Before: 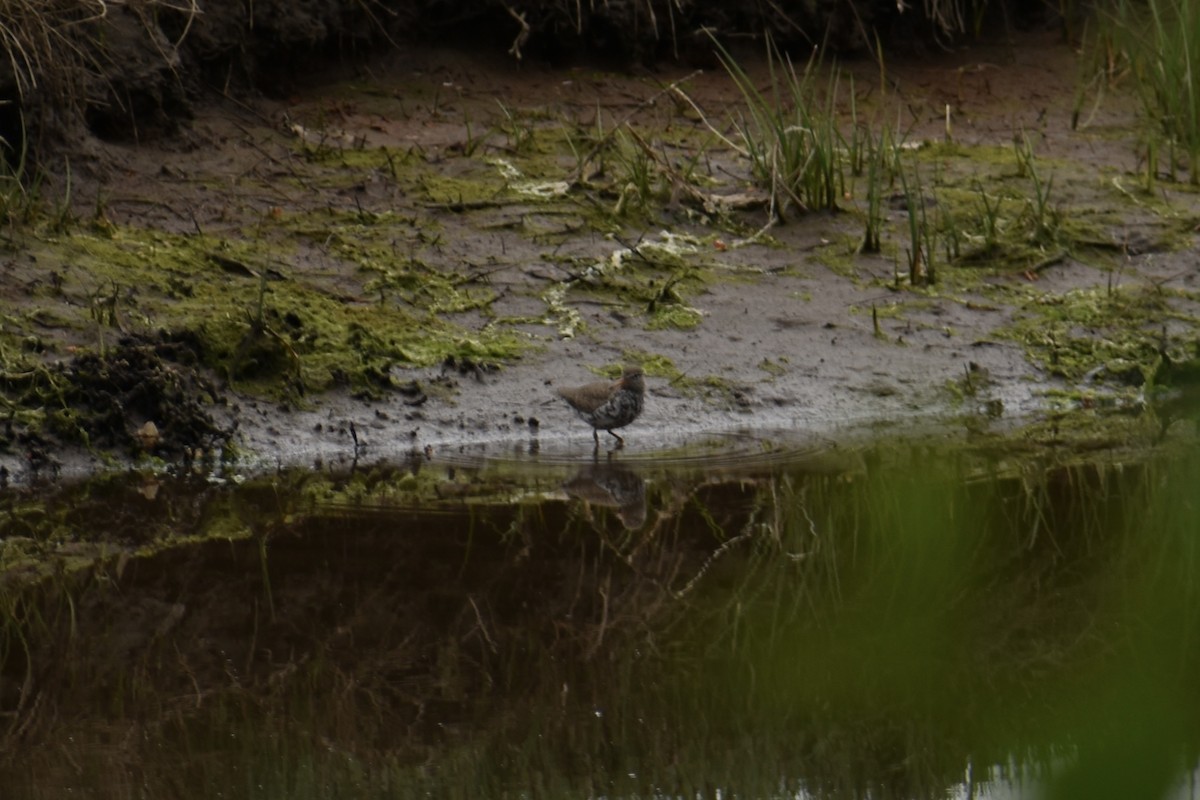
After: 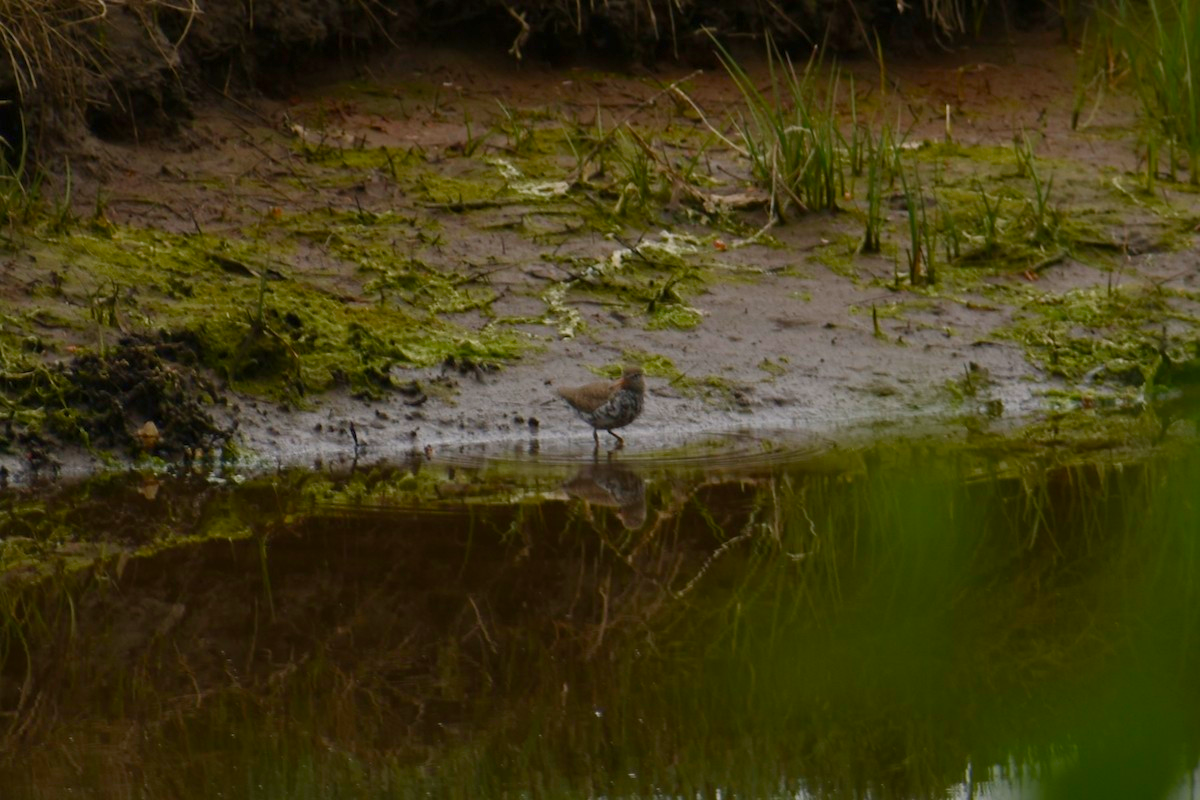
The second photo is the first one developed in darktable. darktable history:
color balance rgb: shadows lift › chroma 1%, shadows lift › hue 113°, highlights gain › chroma 0.2%, highlights gain › hue 333°, perceptual saturation grading › global saturation 20%, perceptual saturation grading › highlights -50%, perceptual saturation grading › shadows 25%, contrast -10%
velvia: on, module defaults
